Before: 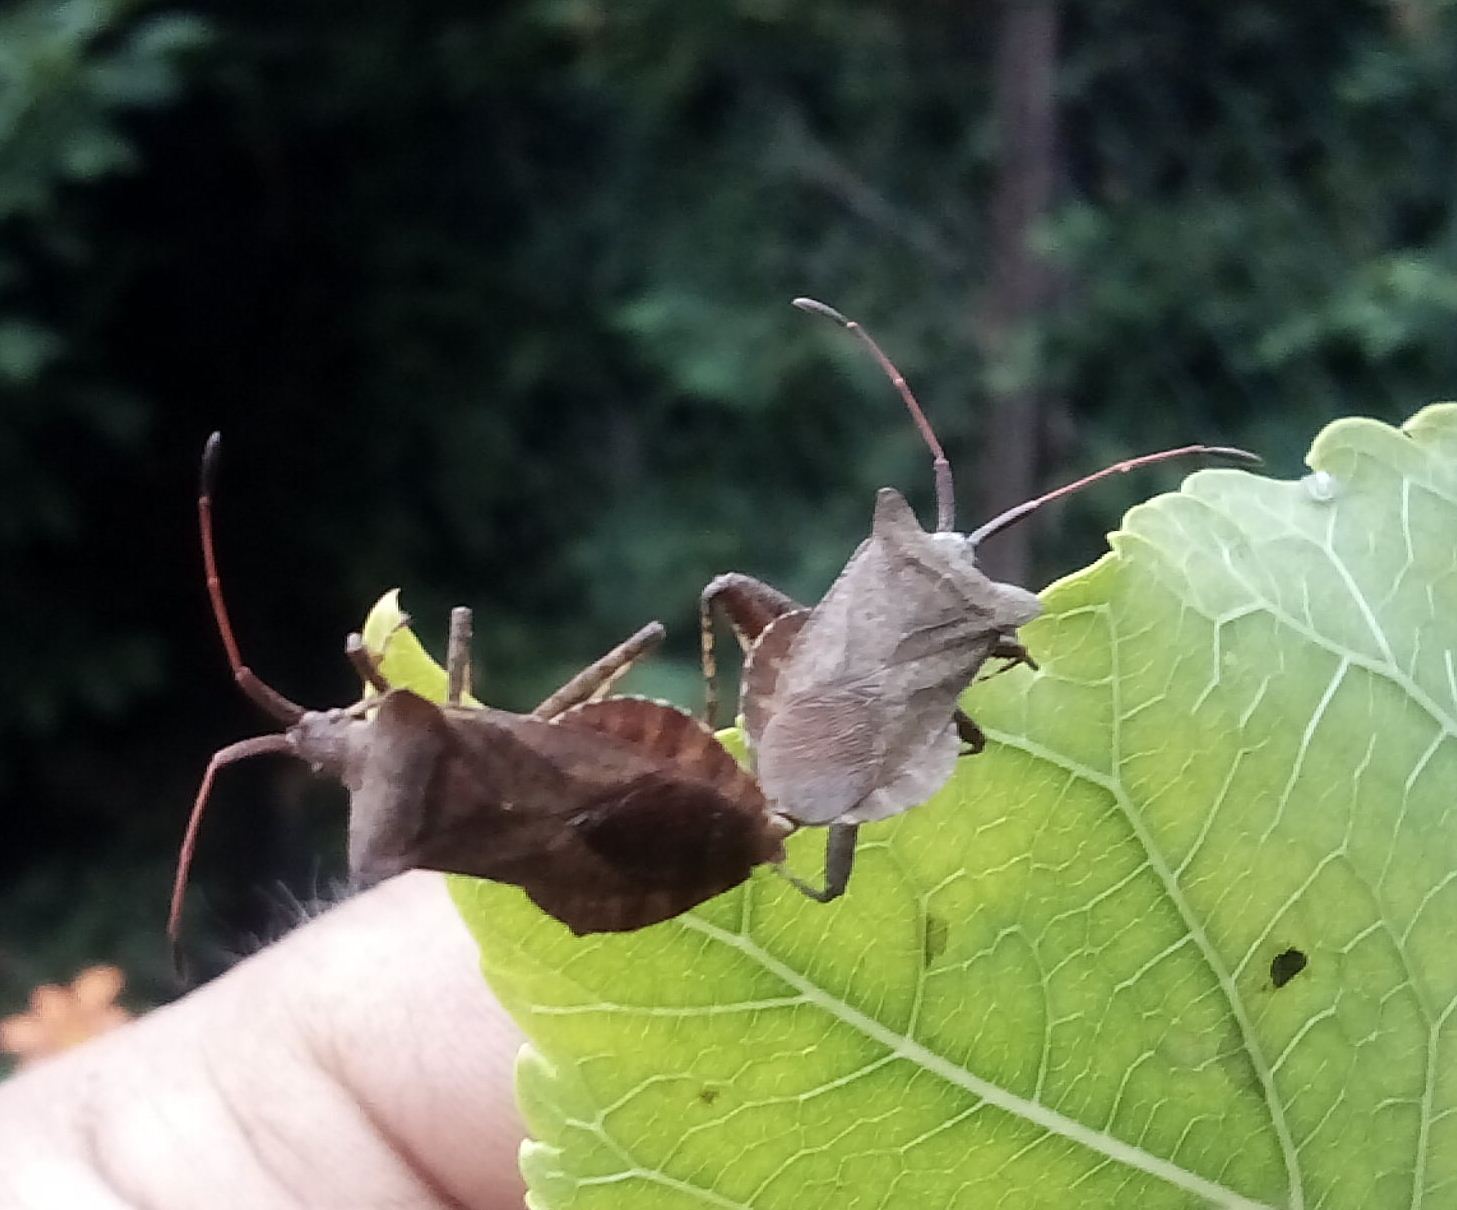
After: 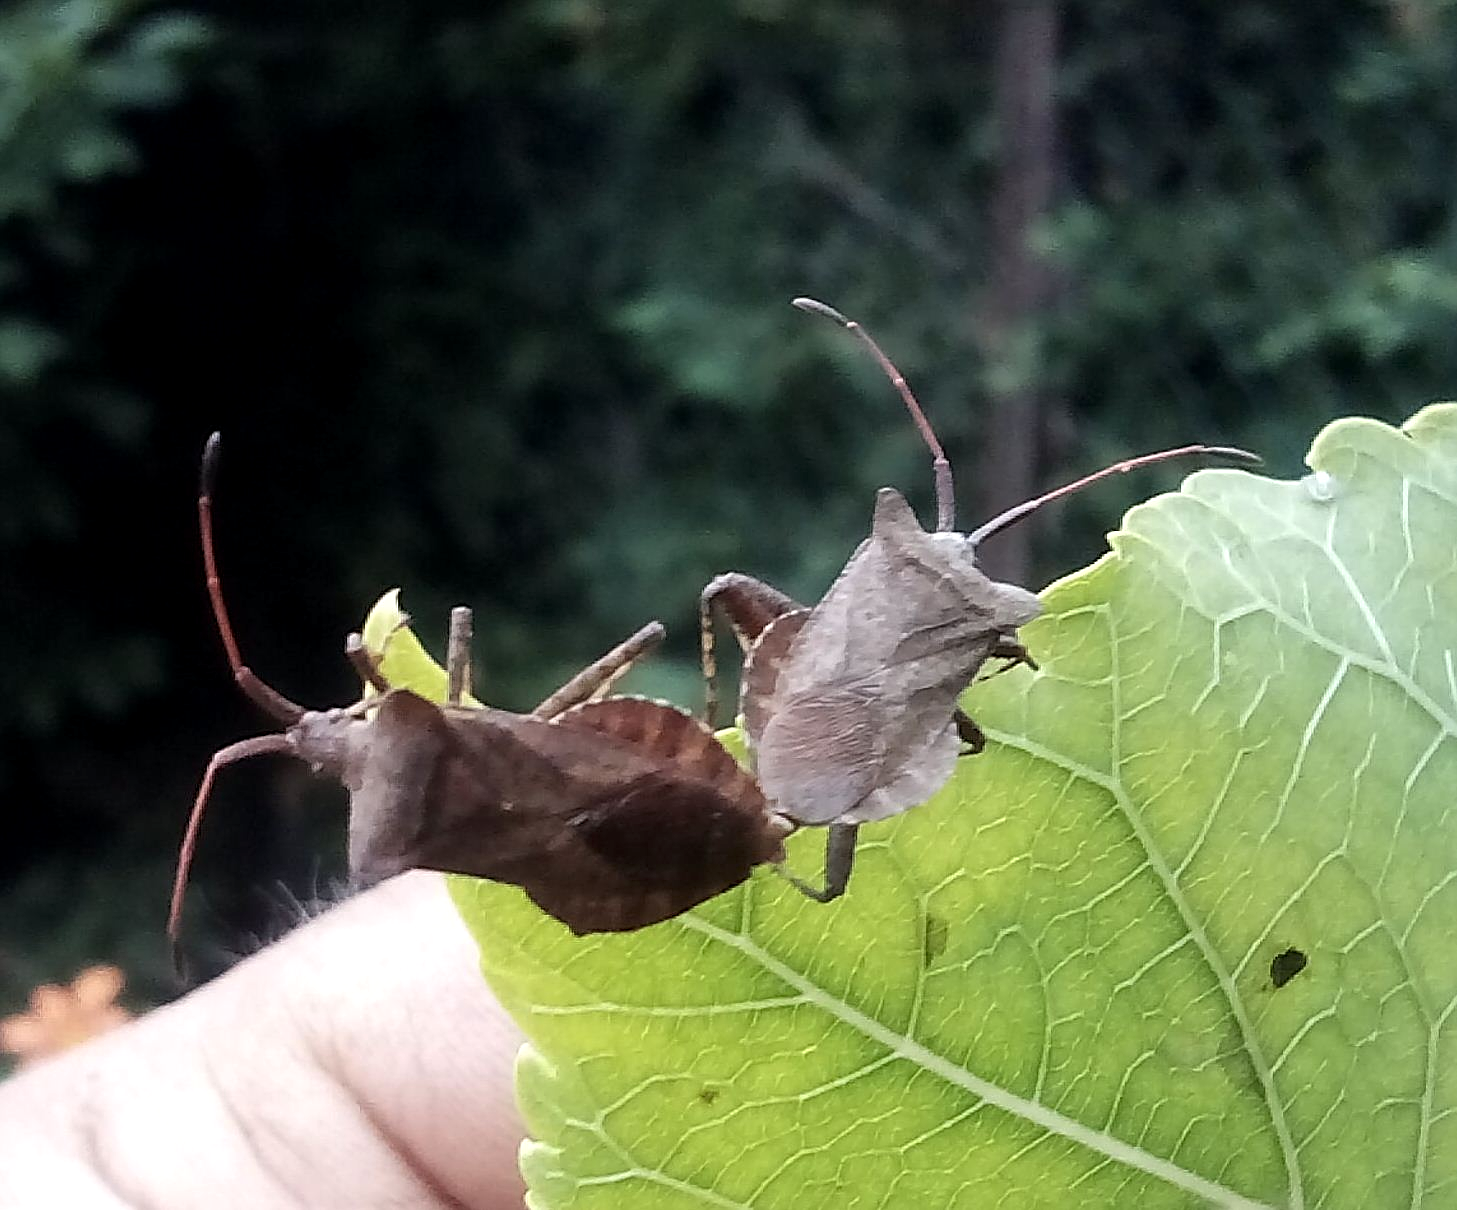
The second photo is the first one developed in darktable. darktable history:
sharpen: amount 0.493
local contrast: highlights 107%, shadows 101%, detail 120%, midtone range 0.2
